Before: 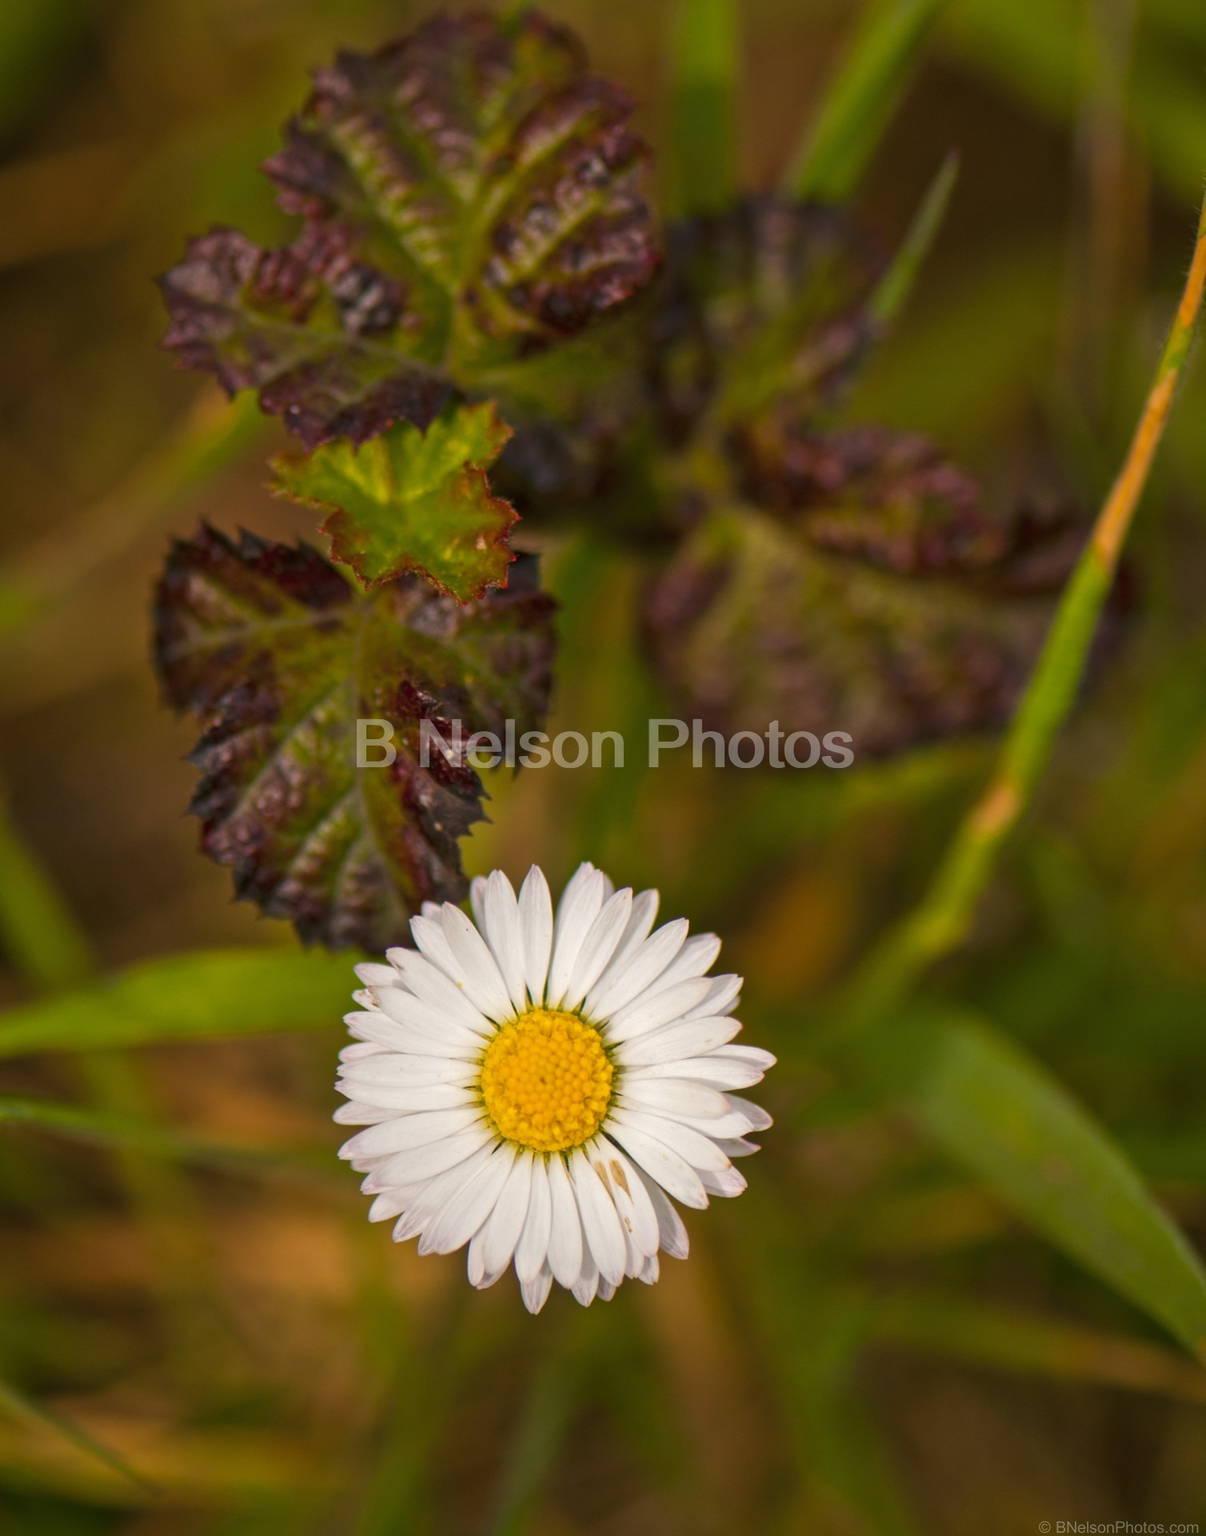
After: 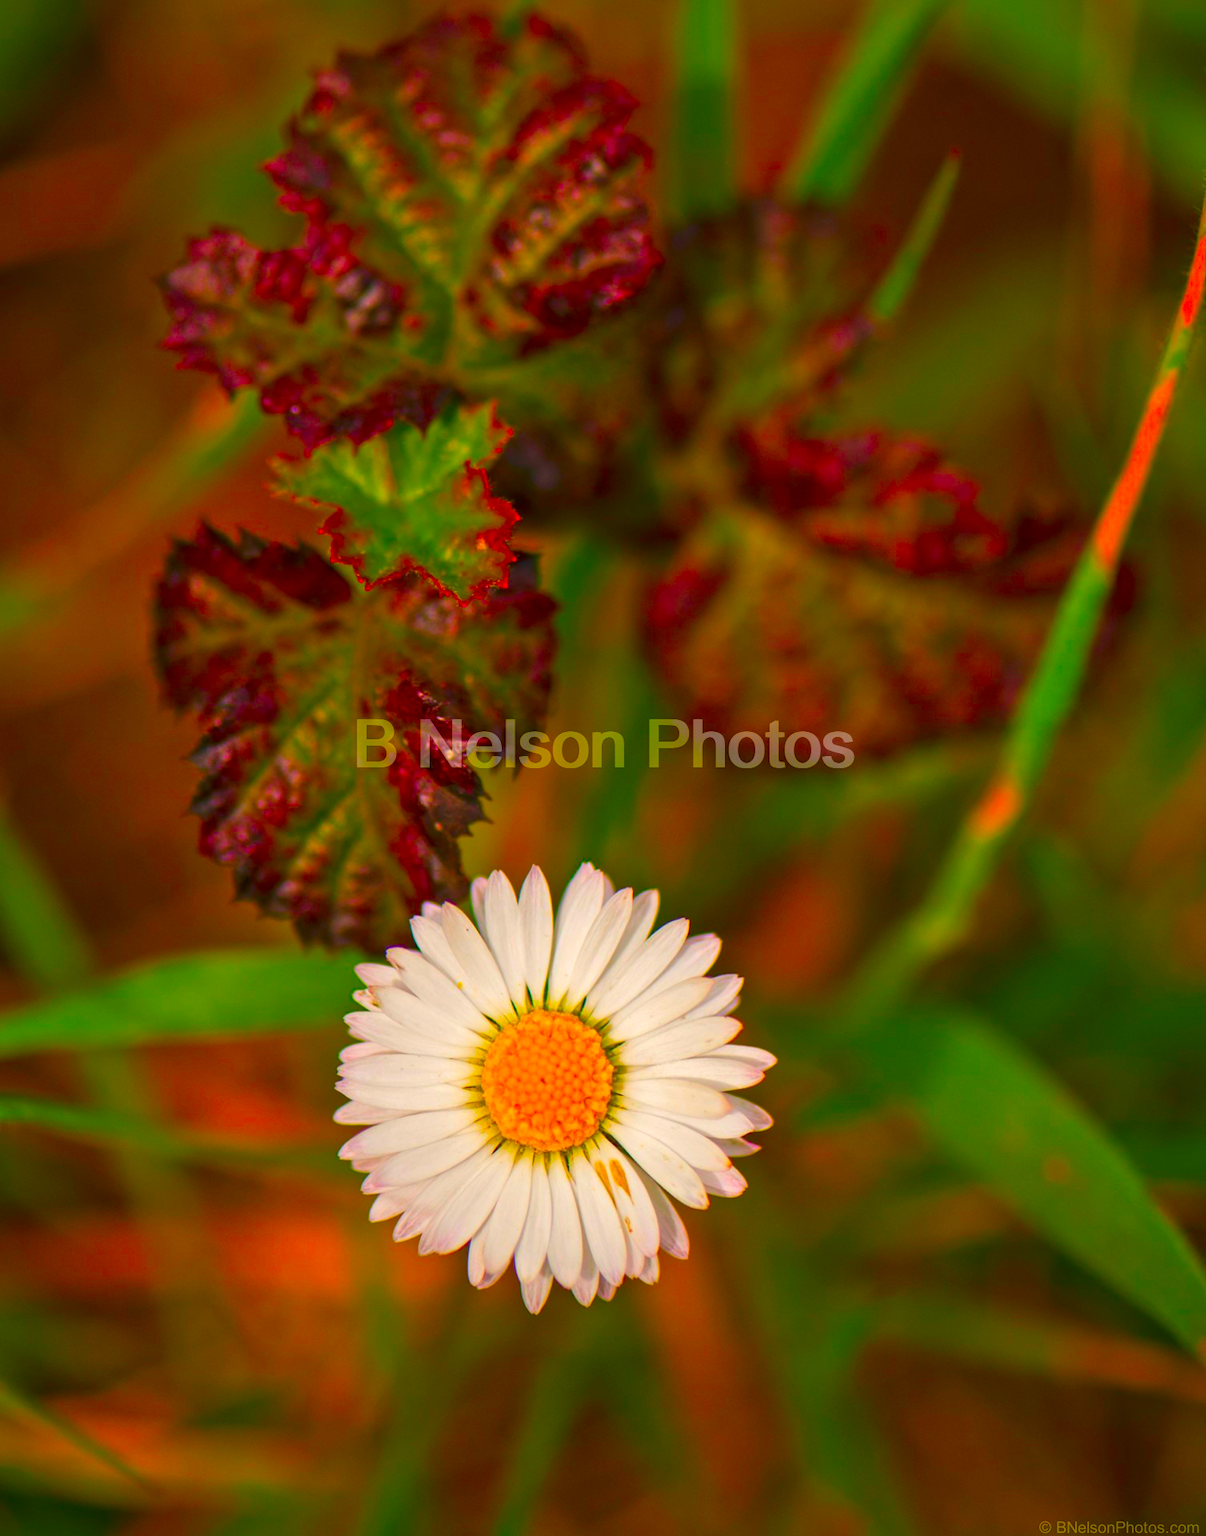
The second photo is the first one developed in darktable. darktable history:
color correction: highlights b* 0.023, saturation 2.96
